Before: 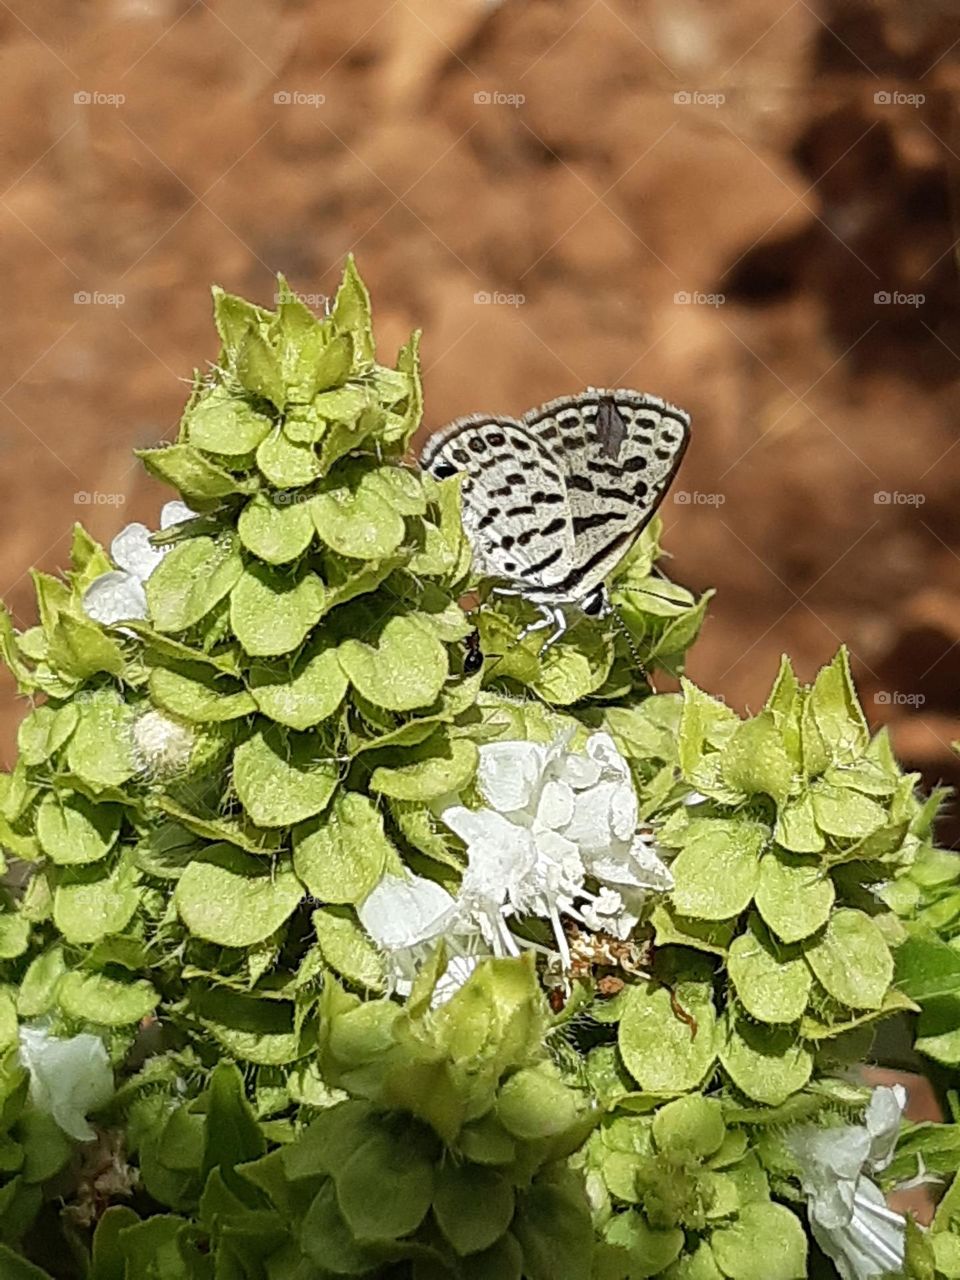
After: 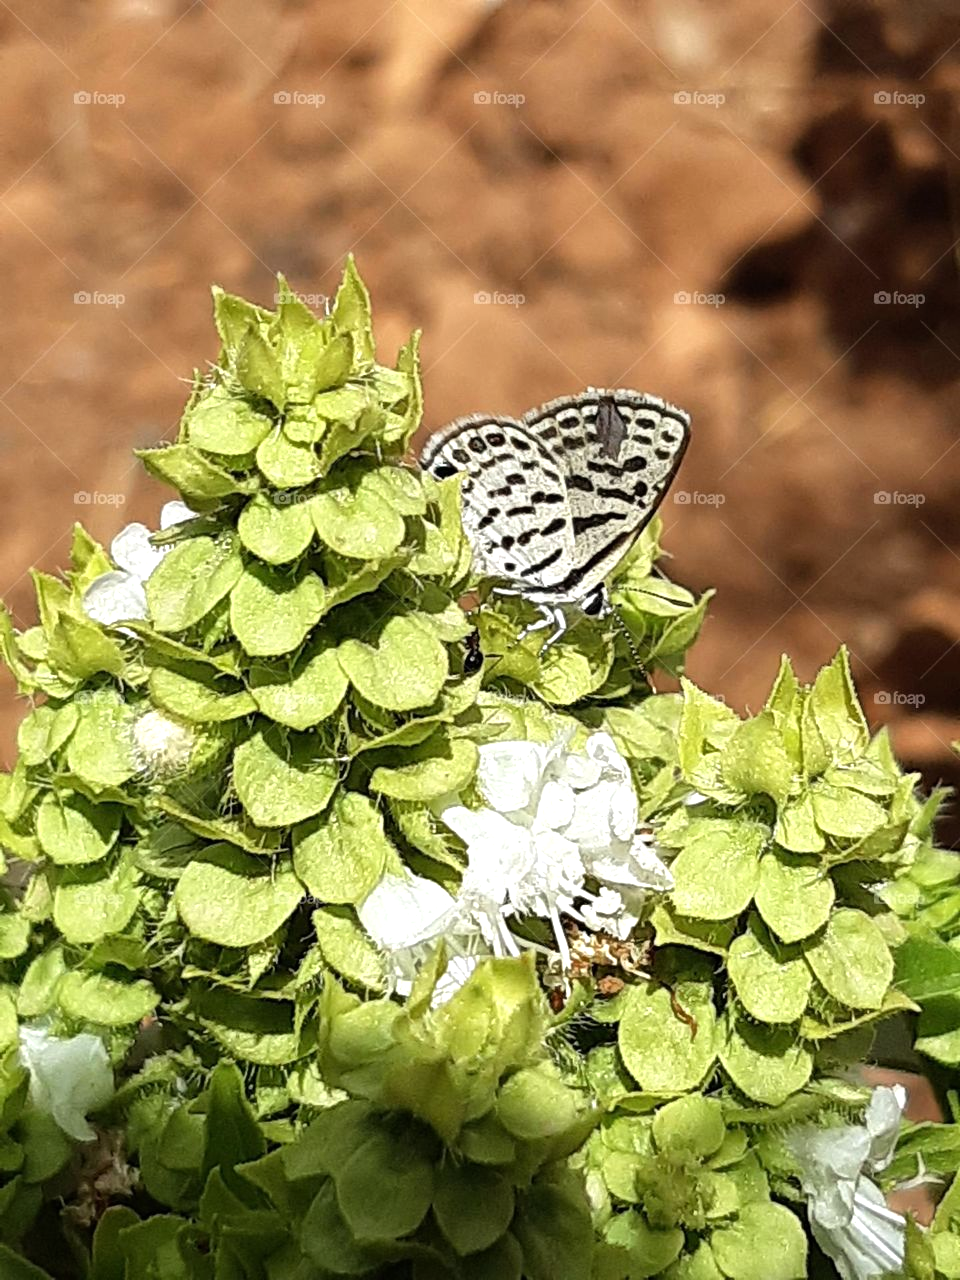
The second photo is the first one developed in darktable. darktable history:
tone equalizer: -8 EV -0.428 EV, -7 EV -0.389 EV, -6 EV -0.347 EV, -5 EV -0.183 EV, -3 EV 0.253 EV, -2 EV 0.354 EV, -1 EV 0.412 EV, +0 EV 0.41 EV
